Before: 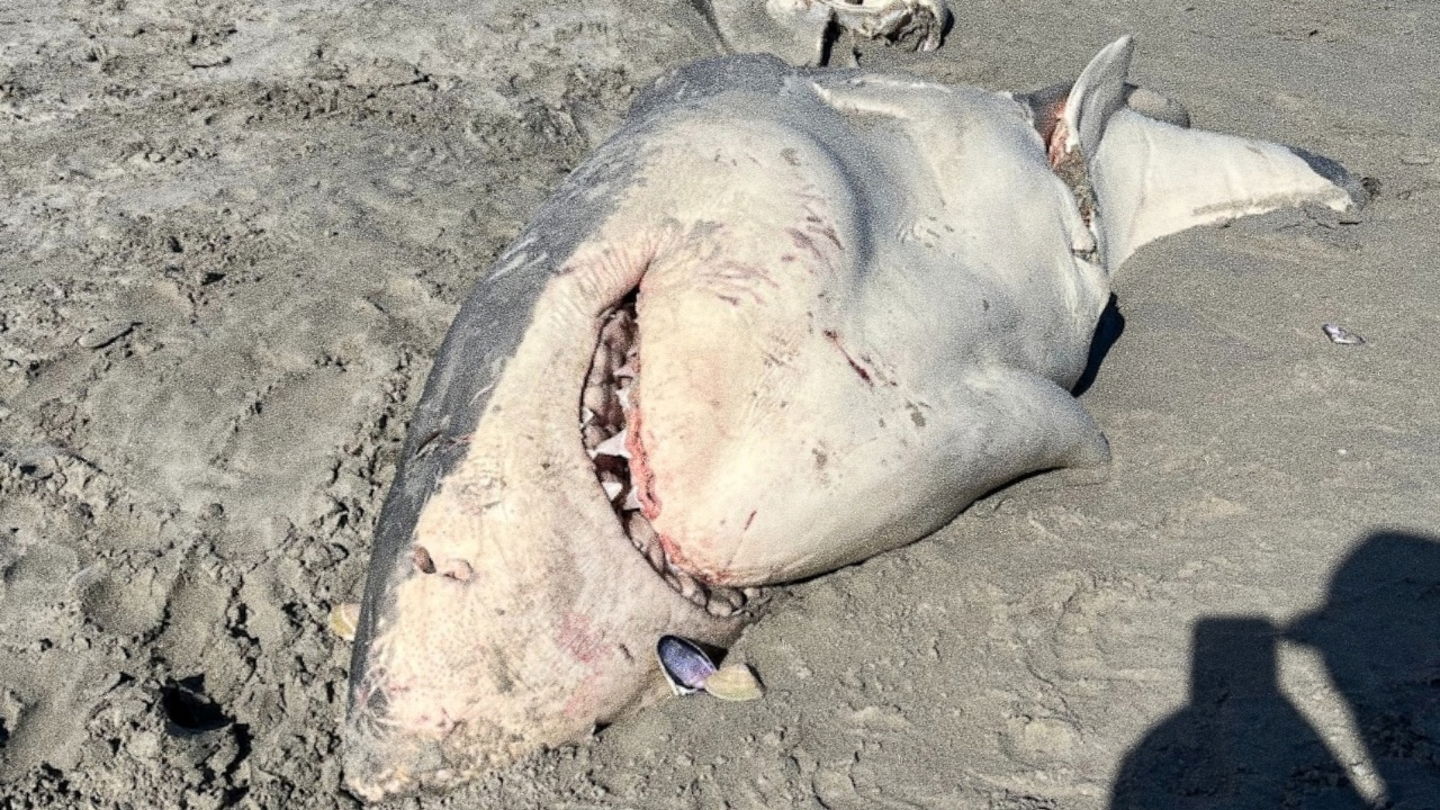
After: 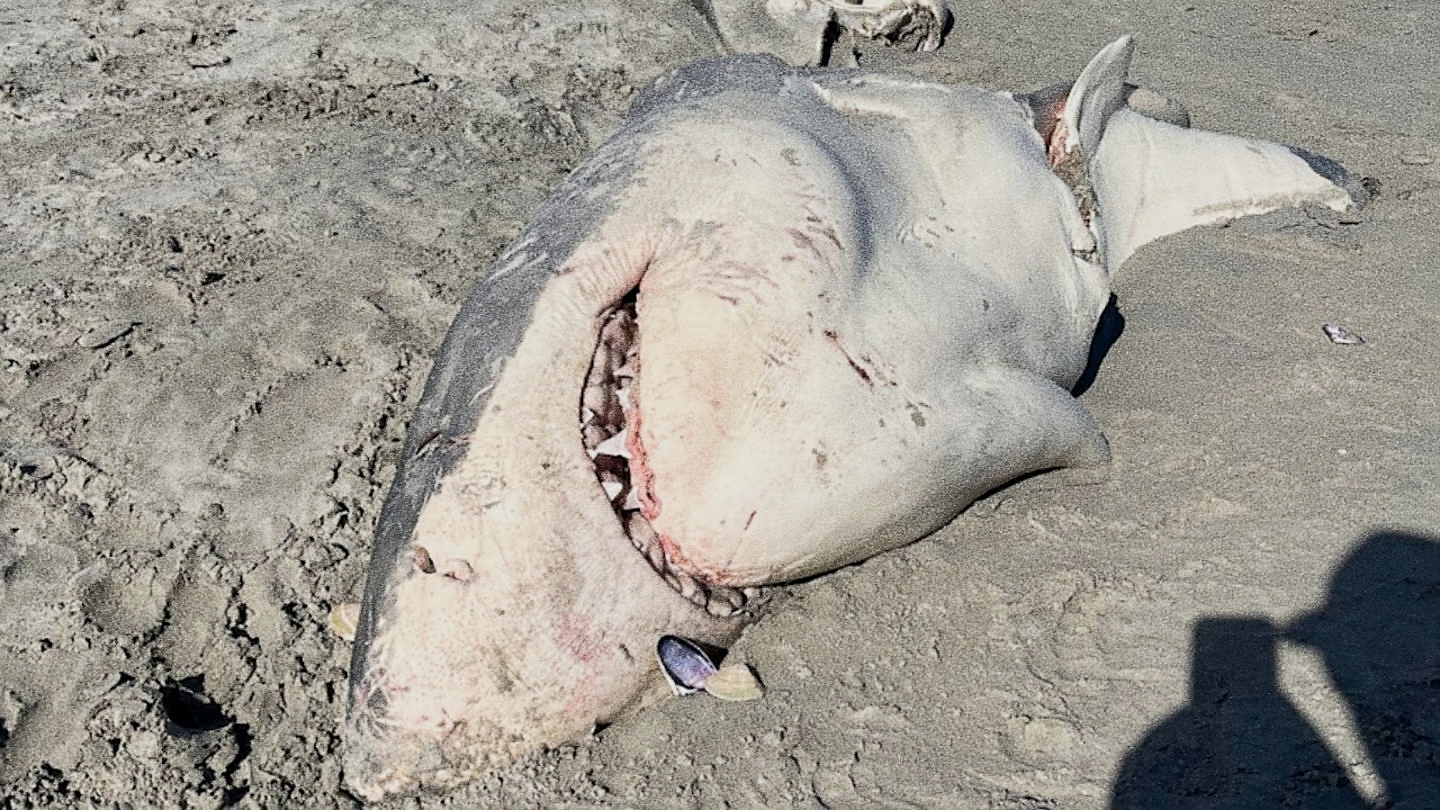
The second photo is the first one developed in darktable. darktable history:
sigmoid: contrast 1.22, skew 0.65
sharpen: on, module defaults
exposure: exposure -0.01 EV, compensate highlight preservation false
